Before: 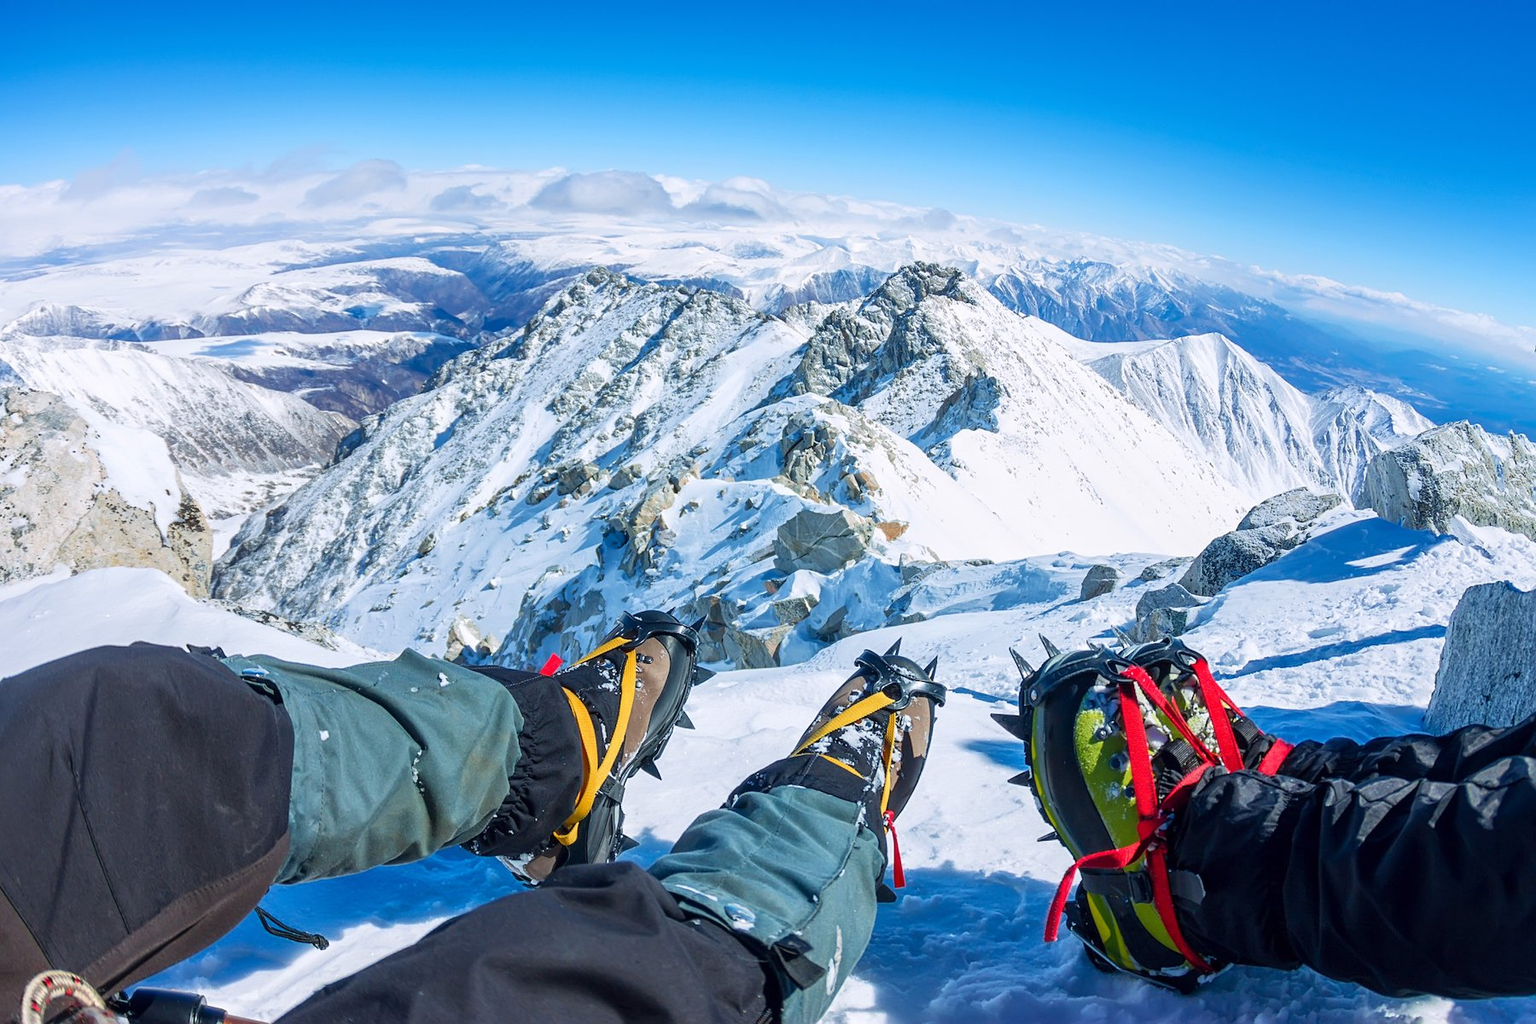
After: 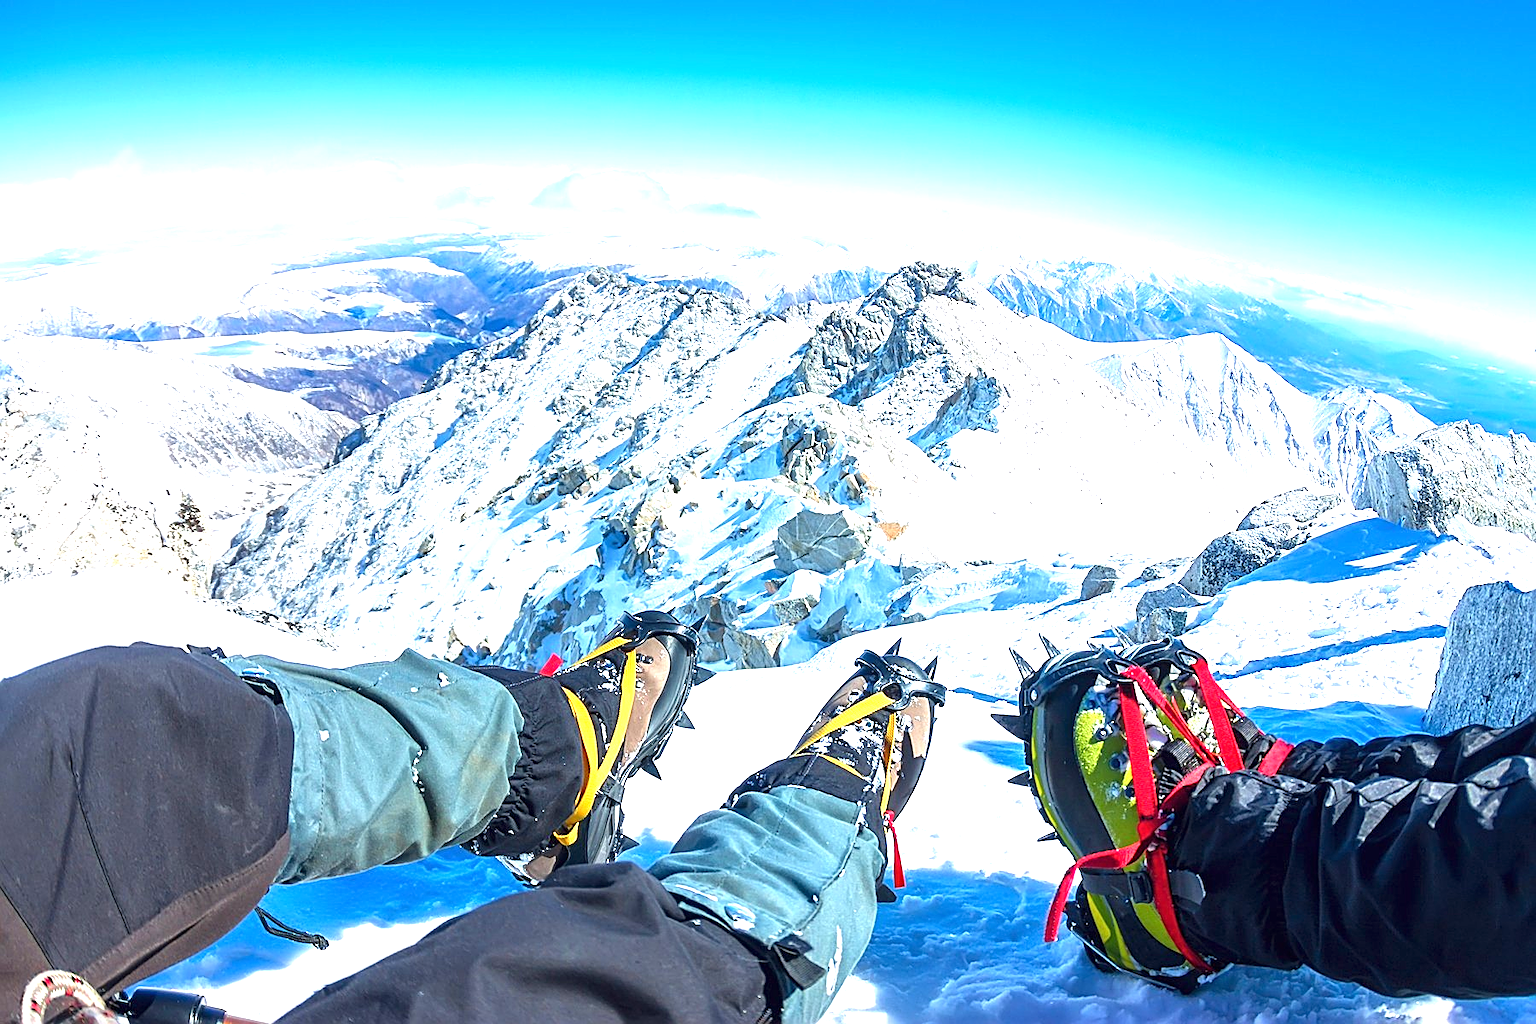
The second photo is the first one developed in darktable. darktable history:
sharpen: on, module defaults
exposure: black level correction 0, exposure 1.199 EV, compensate highlight preservation false
